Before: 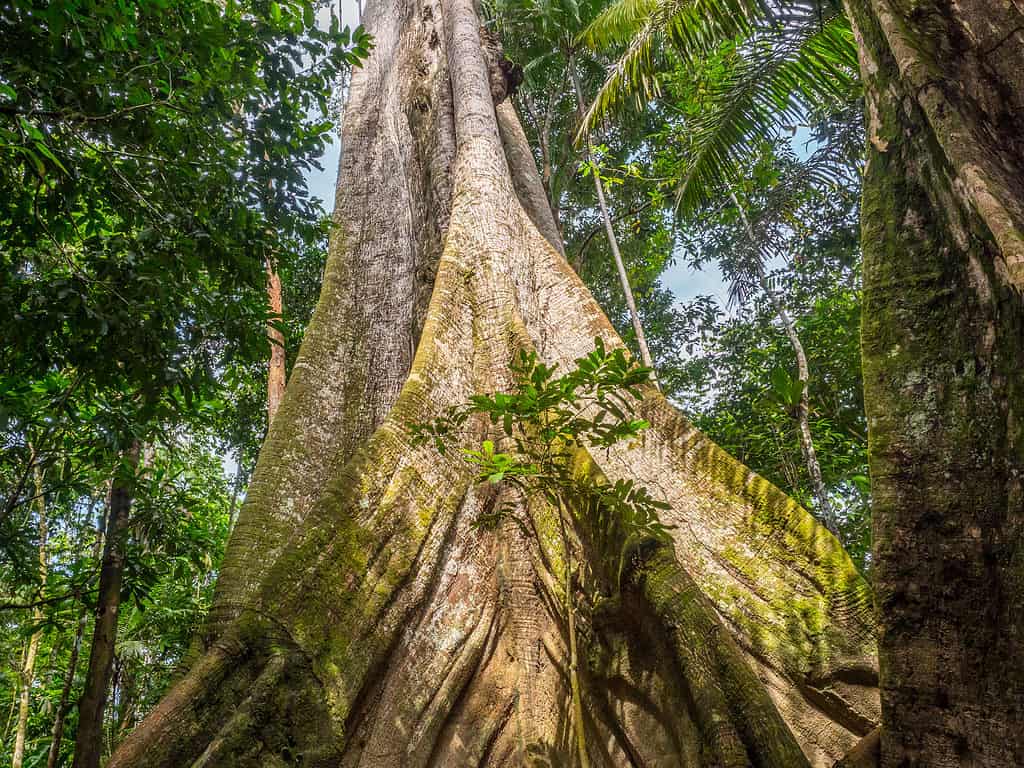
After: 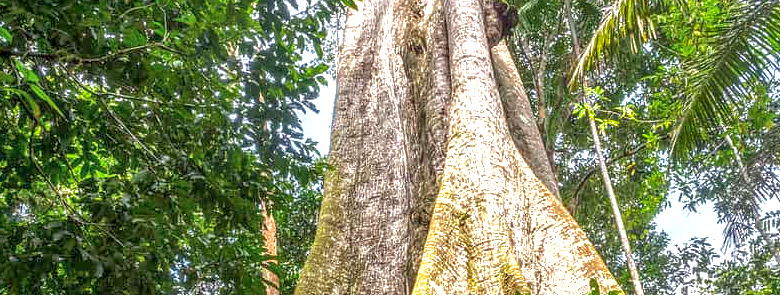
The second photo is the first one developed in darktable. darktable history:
crop: left 0.578%, top 7.635%, right 23.186%, bottom 53.846%
exposure: black level correction 0, exposure 0.898 EV, compensate highlight preservation false
local contrast: detail 130%
shadows and highlights: on, module defaults
